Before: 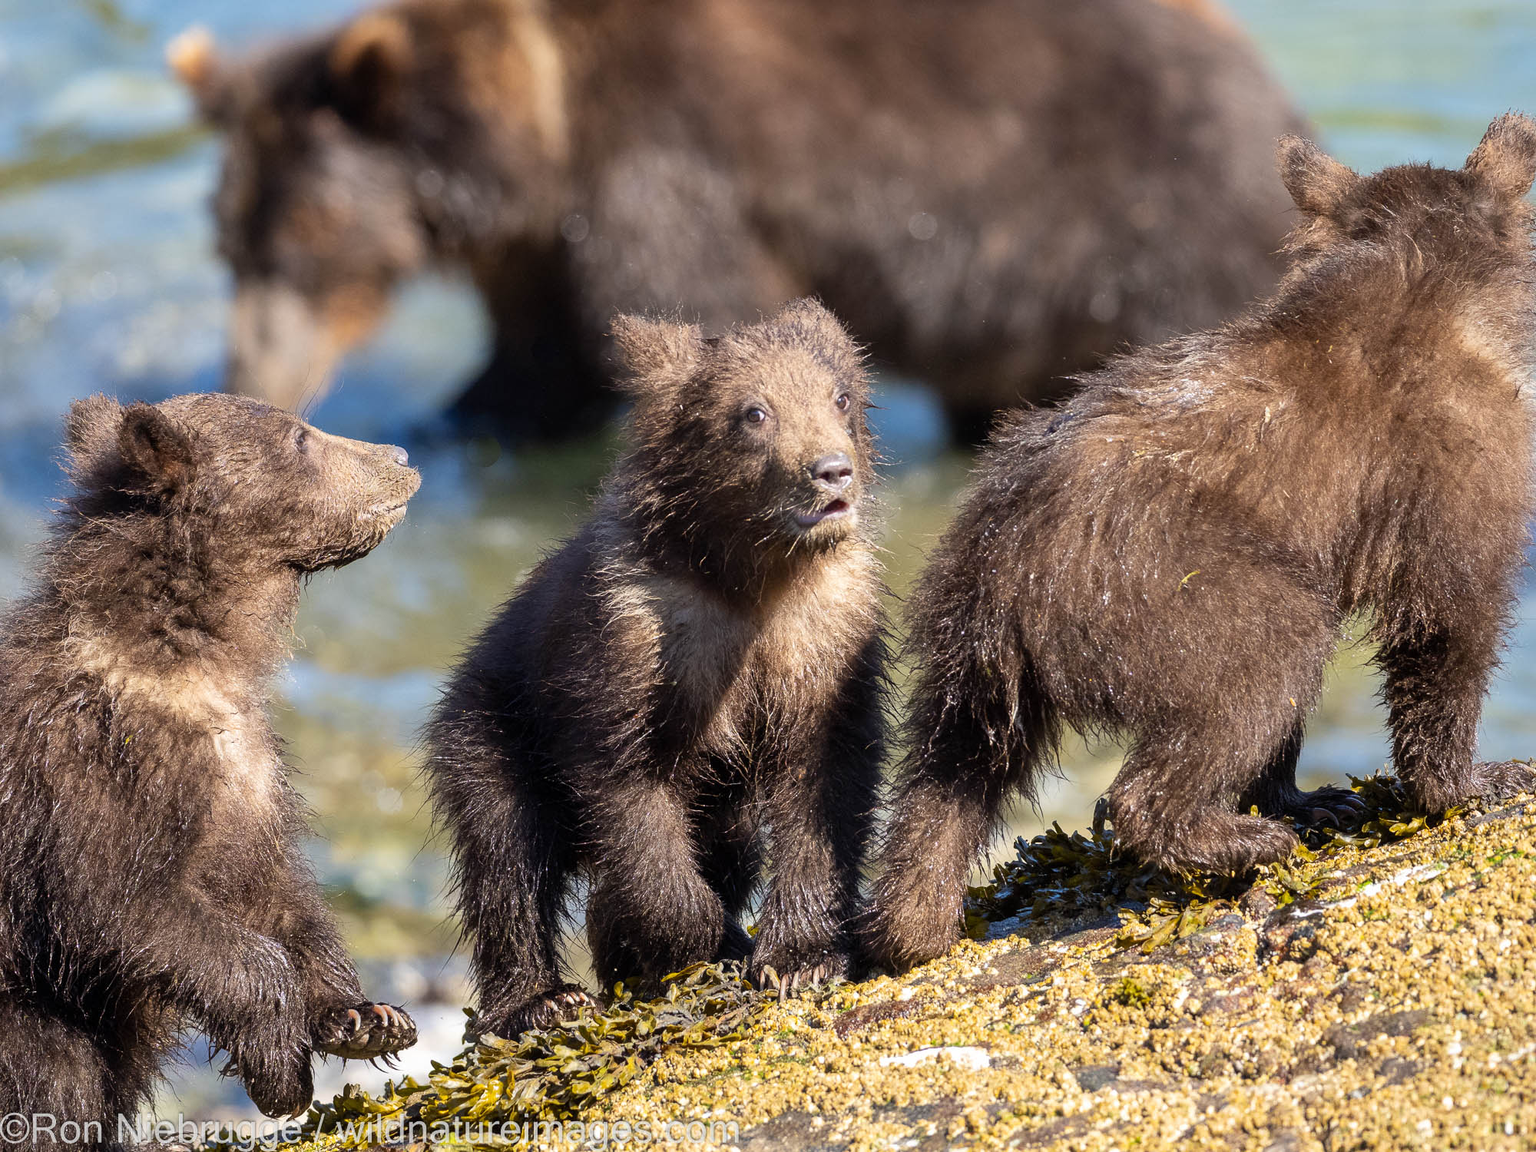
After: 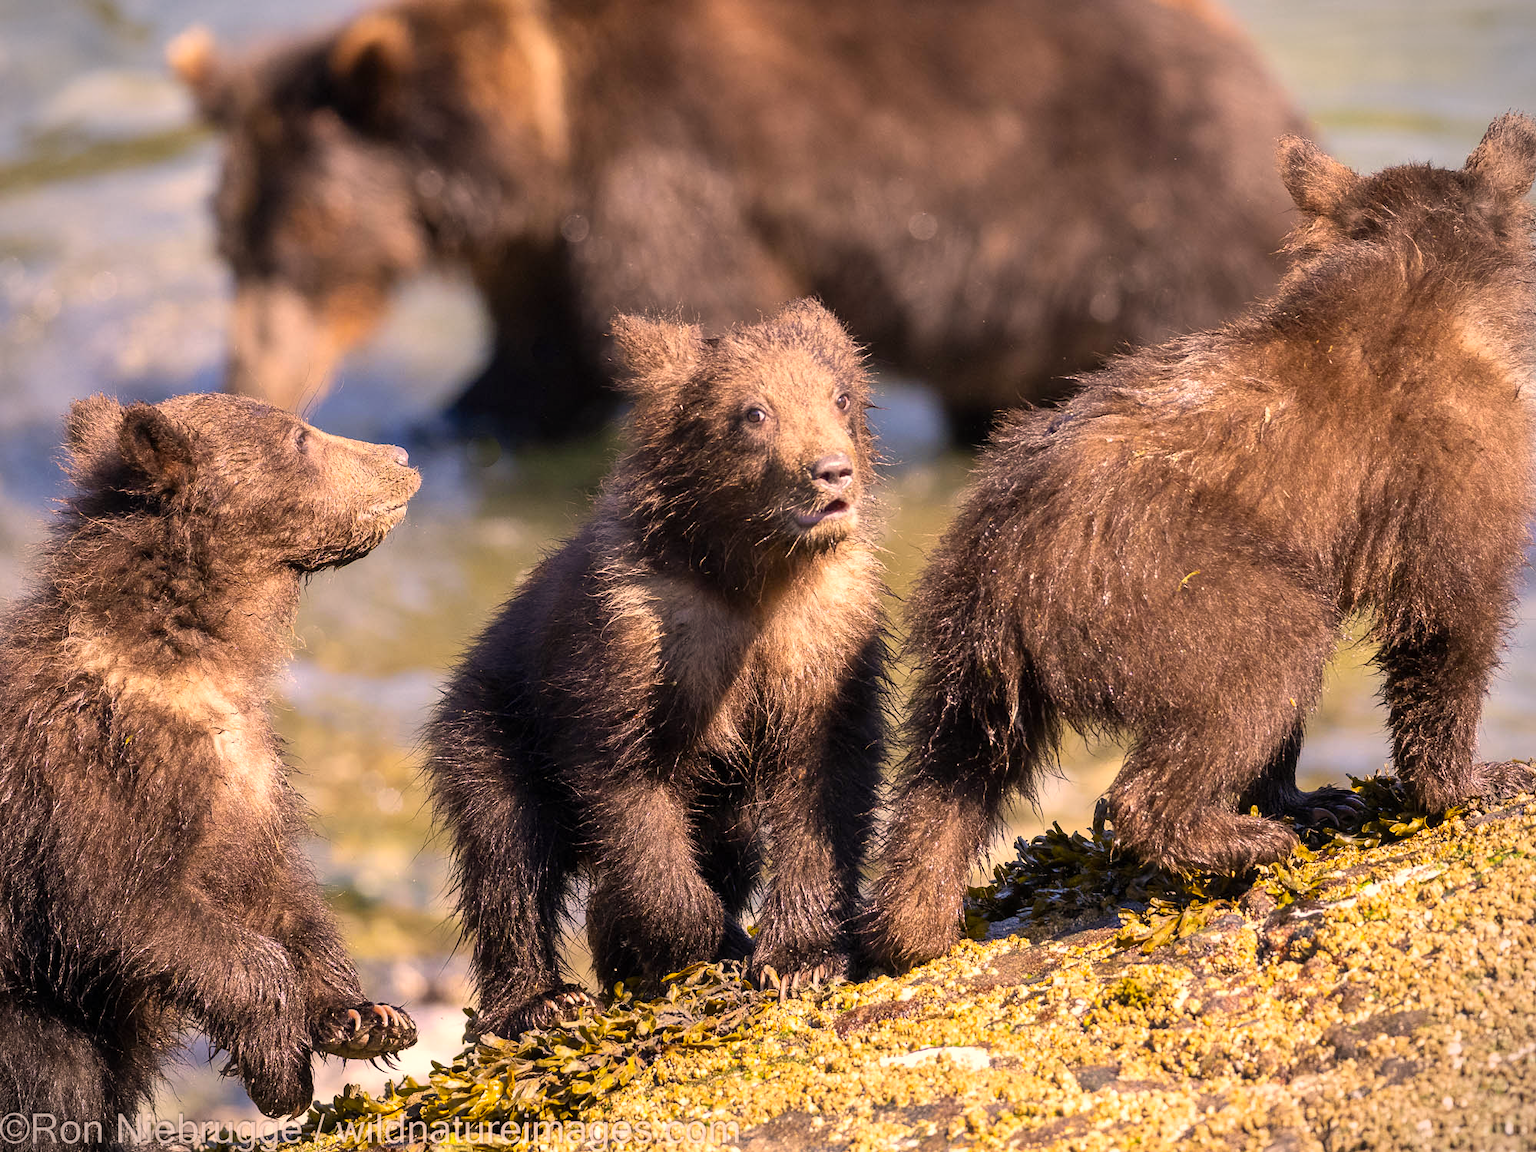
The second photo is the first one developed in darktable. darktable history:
exposure: exposure 0.168 EV, compensate exposure bias true, compensate highlight preservation false
vignetting: fall-off start 97.22%, width/height ratio 1.18
color correction: highlights a* 17.64, highlights b* 18.33
